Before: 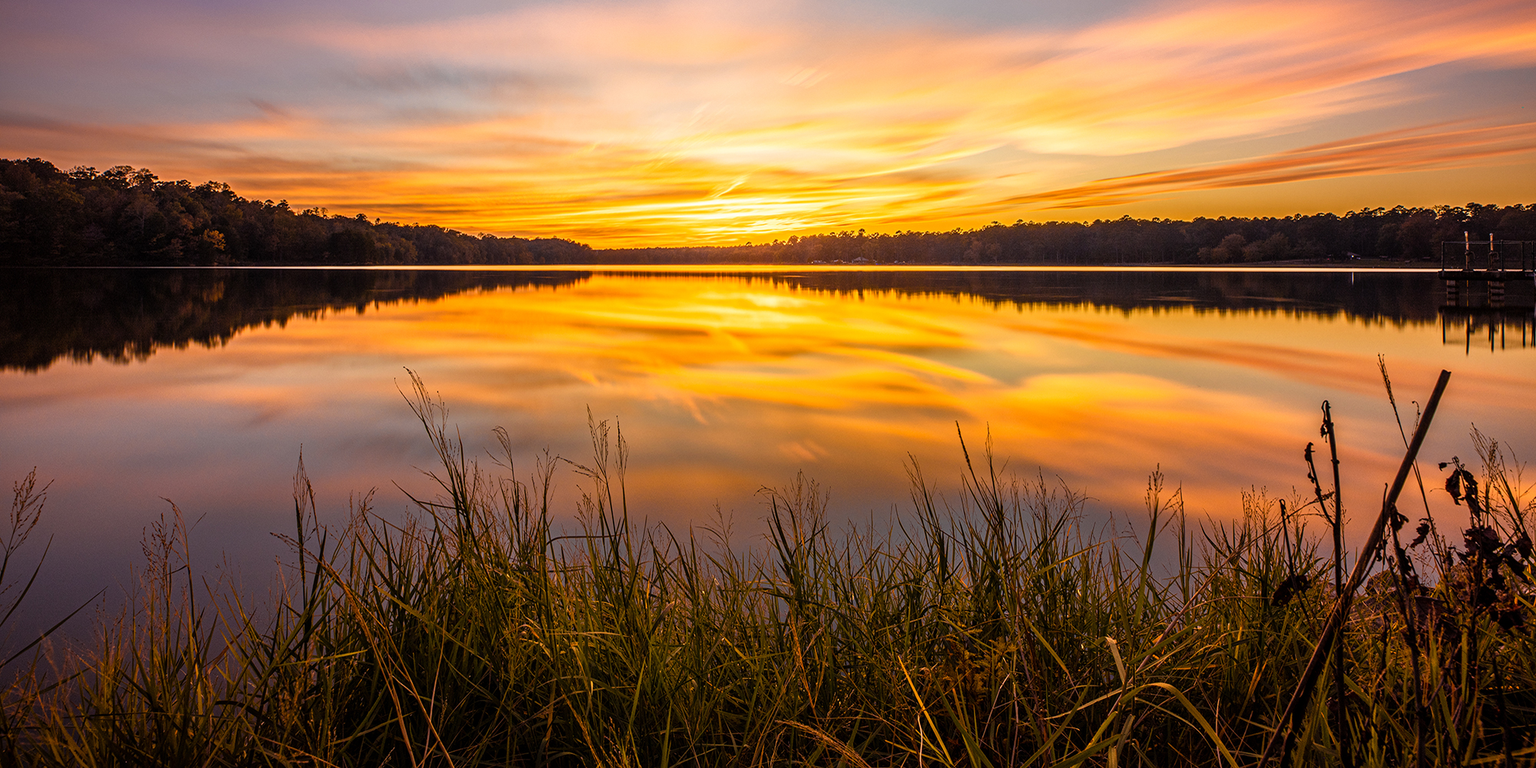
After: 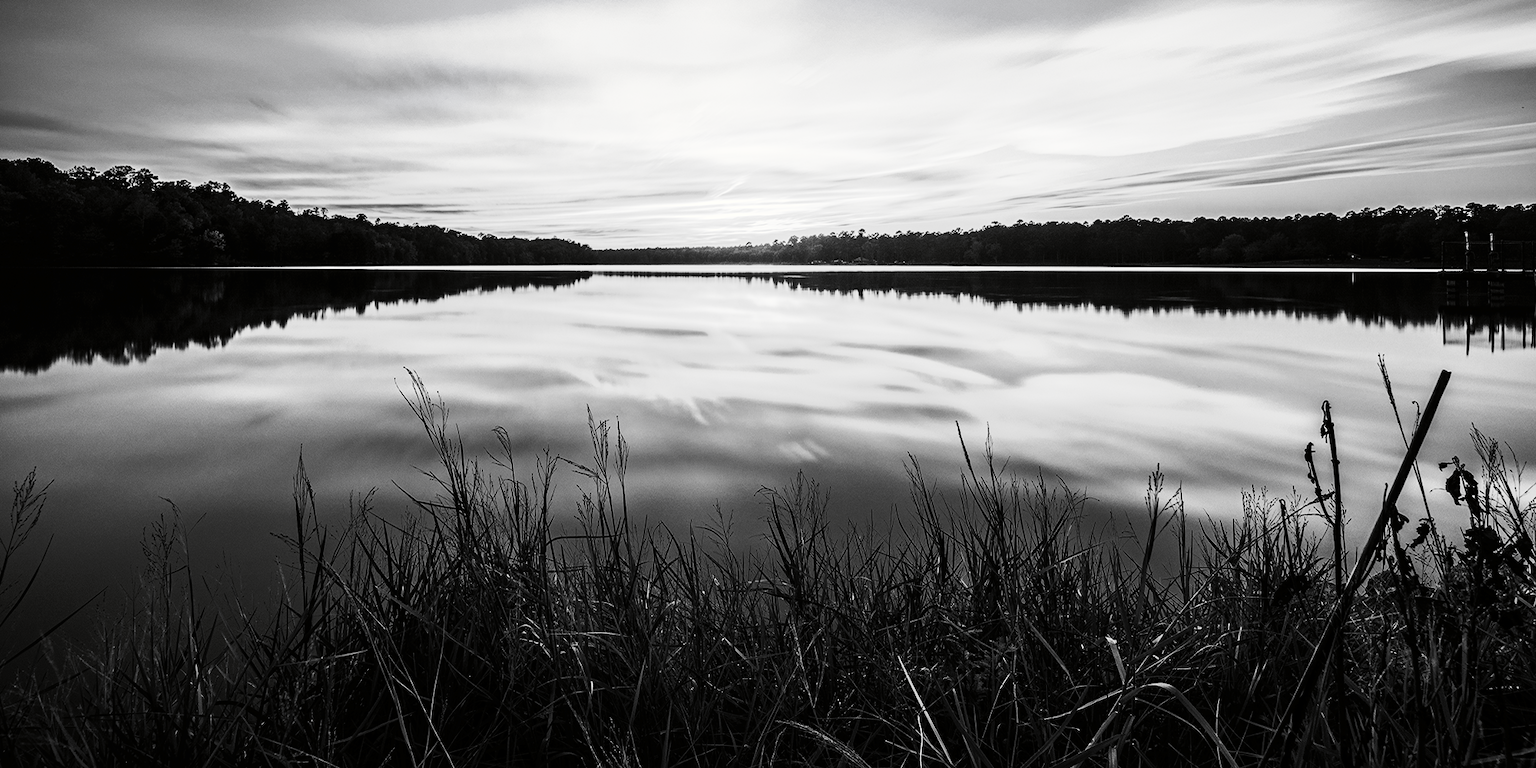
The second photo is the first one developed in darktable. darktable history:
tone curve: curves: ch0 [(0, 0) (0.003, 0.003) (0.011, 0.005) (0.025, 0.005) (0.044, 0.008) (0.069, 0.015) (0.1, 0.023) (0.136, 0.032) (0.177, 0.046) (0.224, 0.072) (0.277, 0.124) (0.335, 0.174) (0.399, 0.253) (0.468, 0.365) (0.543, 0.519) (0.623, 0.675) (0.709, 0.805) (0.801, 0.908) (0.898, 0.97) (1, 1)], preserve colors none
color look up table: target L [88.12, 88.12, 70.97, 73.44, 68.49, 68.12, 52.6, 59.92, 48.44, 45.08, 28.85, 22.62, 13.71, 200.55, 83.12, 80.97, 82.05, 82.05, 76.61, 78.79, 69.24, 73.68, 58.48, 46.43, 56.12, 21.24, 91.64, 84.56, 87.41, 80.24, 86.7, 75.88, 62.97, 67, 55.54, 56.78, 39.07, 43.59, 13.23, 6.319, 2.742, 100, 78.79, 84.2, 76.37, 62.46, 56.62, 49.83, 25.32], target a [-0.002, -0.002, 0.001 ×8, 0 ×4, -0.003, -0.003, 0, 0, 0.001, 0, 0.001 ×6, -0.1, -0.001, -0.003, -0.001, -0.003, 0, 0.001 ×6, -0.132, 0, -0.23, -1.004, 0, 0, 0.001 ×4, 0], target b [0.025, 0.025, -0.005, -0.005, -0.008, -0.008, -0.008, -0.005, -0.008, -0.007, -0.004, 0, -0.003, 0, 0.026, 0.026, 0.002, 0.002, -0.005, 0.003, -0.004, -0.005, -0.009, -0.006, -0.008, -0.004, 1.238, 0.003, 0.026, 0.003, 0.026, 0.002, -0.005, -0.005, -0.008, -0.009, -0.006, -0.008, 1.683, -0.001, 2.836, 13.22, 0.003, 0.002, -0.005, -0.005, -0.01, -0.008, -0.004], num patches 49
